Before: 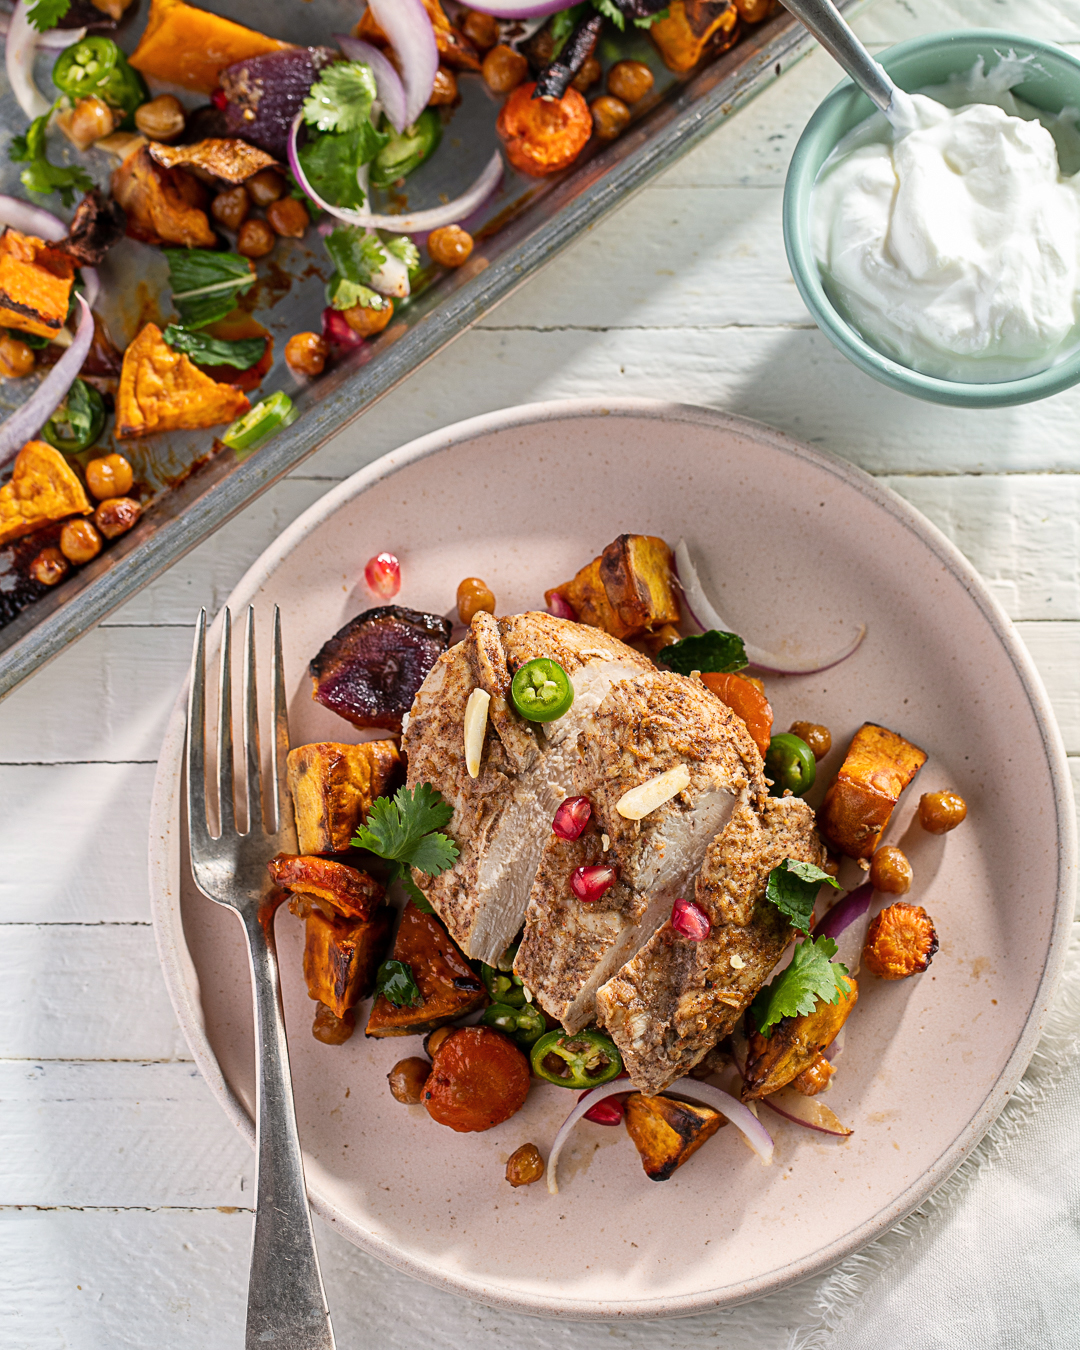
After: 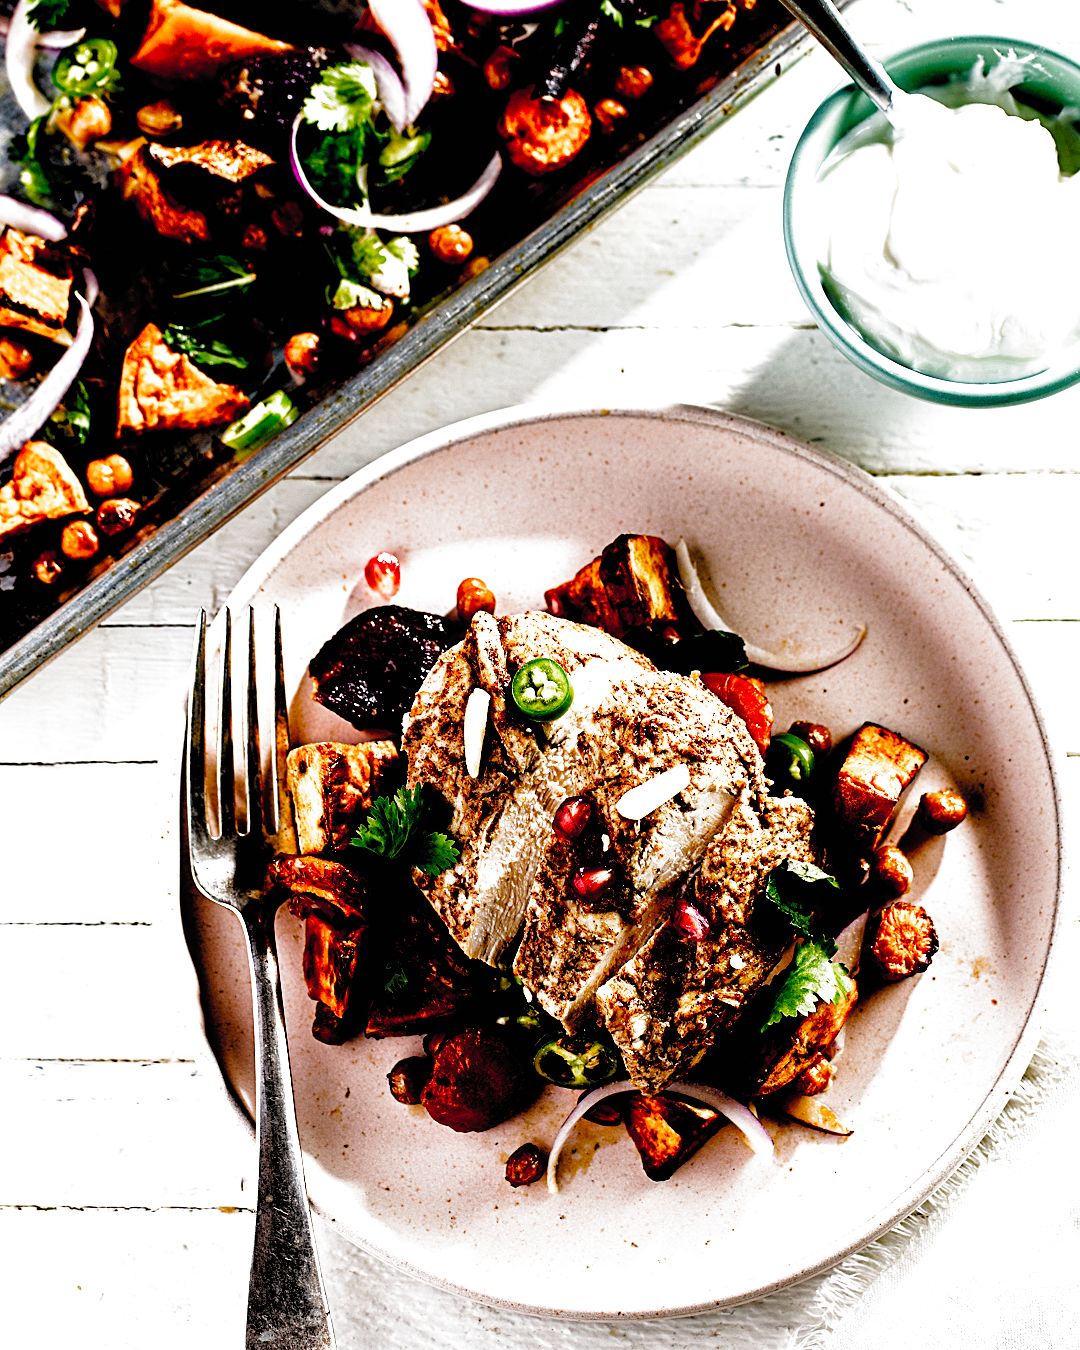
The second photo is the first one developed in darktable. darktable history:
tone equalizer: -8 EV 0.001 EV, -7 EV -0.001 EV, -6 EV 0.005 EV, -5 EV -0.026 EV, -4 EV -0.138 EV, -3 EV -0.186 EV, -2 EV 0.249 EV, -1 EV 0.725 EV, +0 EV 0.478 EV, edges refinement/feathering 500, mask exposure compensation -1.57 EV, preserve details no
filmic rgb: black relative exposure -1.11 EV, white relative exposure 2.11 EV, hardness 1.54, contrast 2.243, add noise in highlights 0.001, preserve chrominance no, color science v4 (2020)
